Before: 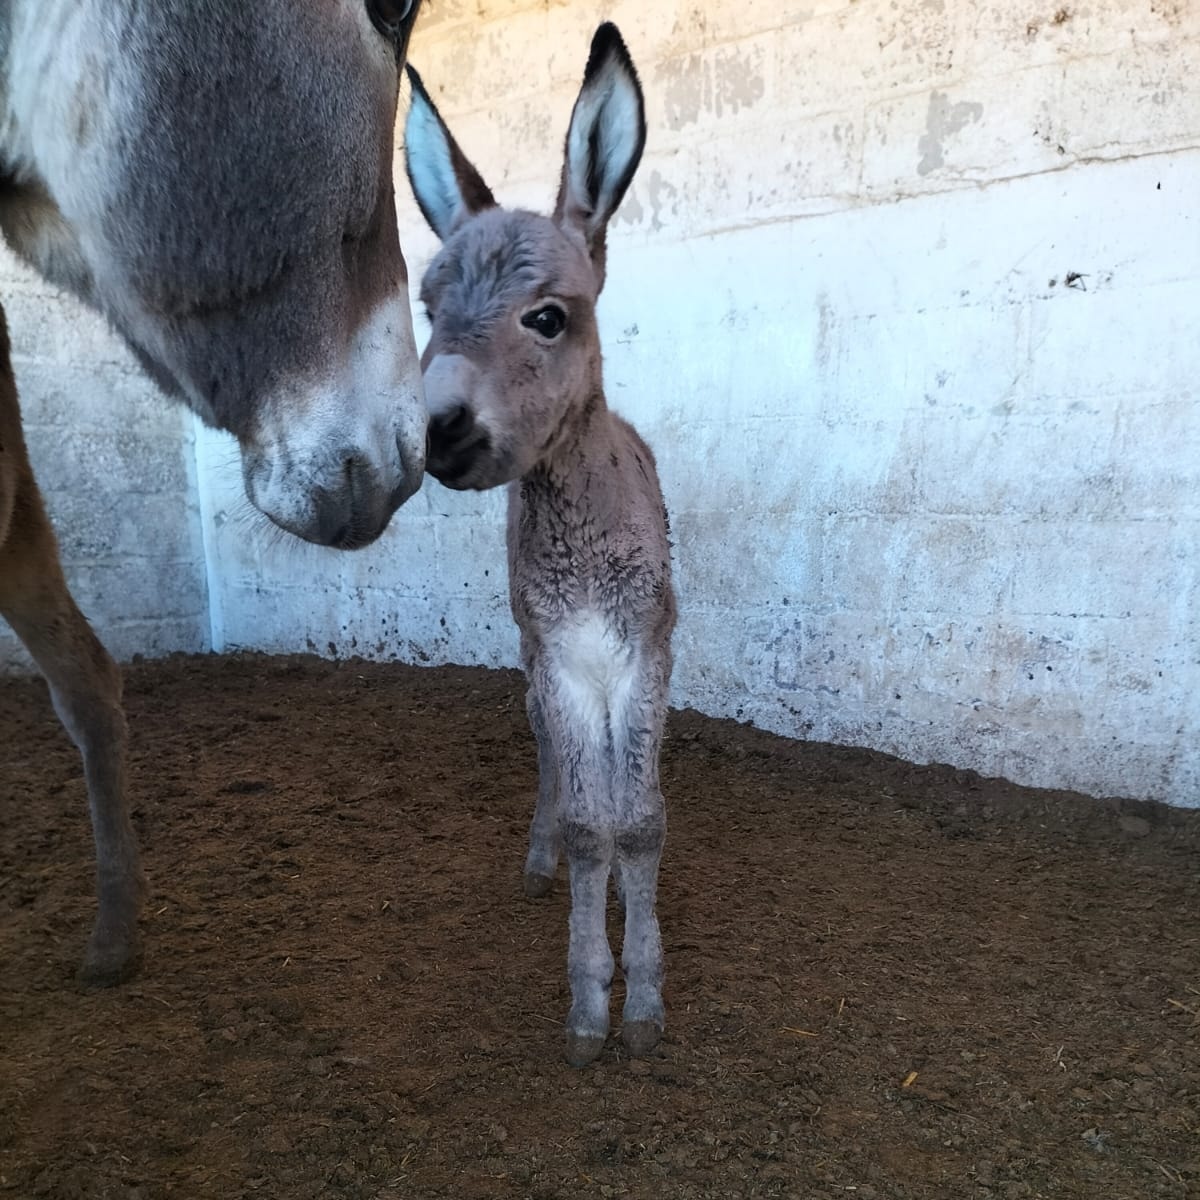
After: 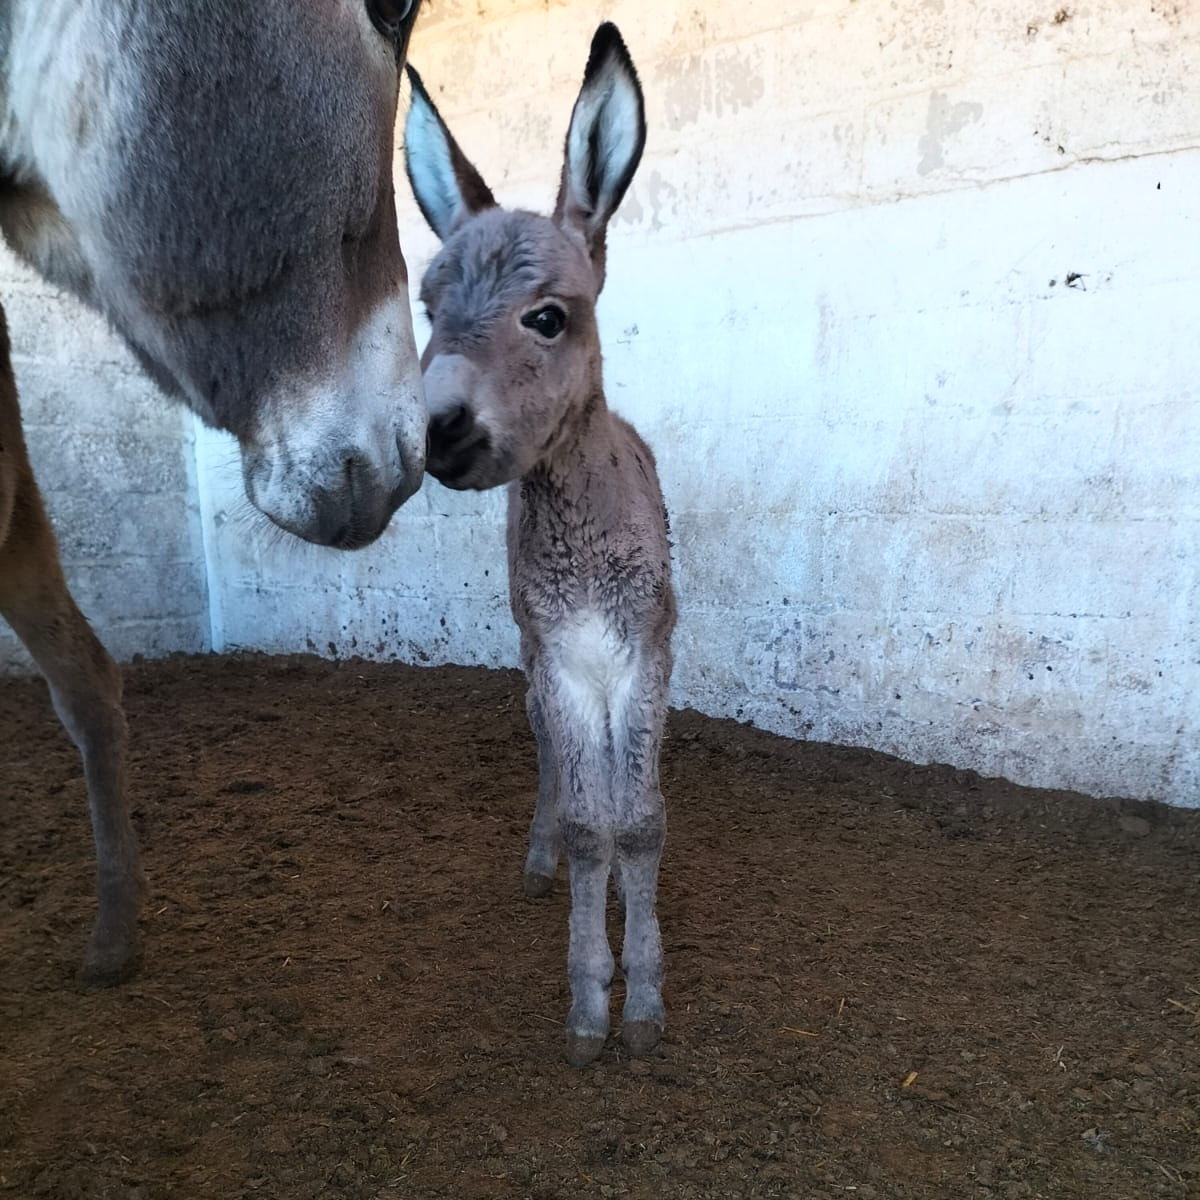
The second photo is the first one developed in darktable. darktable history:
white balance: emerald 1
shadows and highlights: shadows 0, highlights 40
